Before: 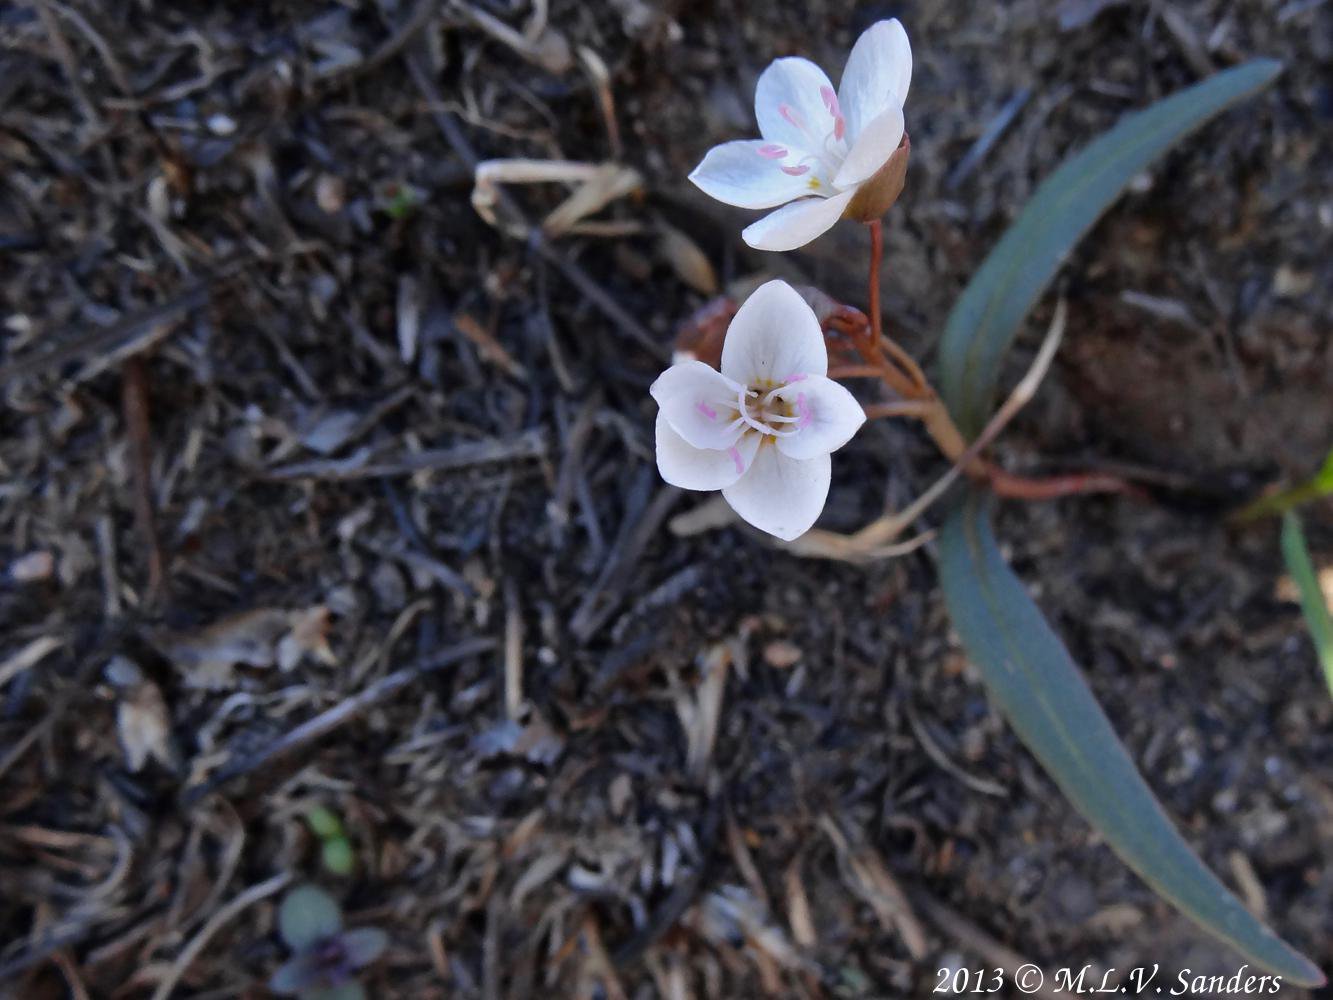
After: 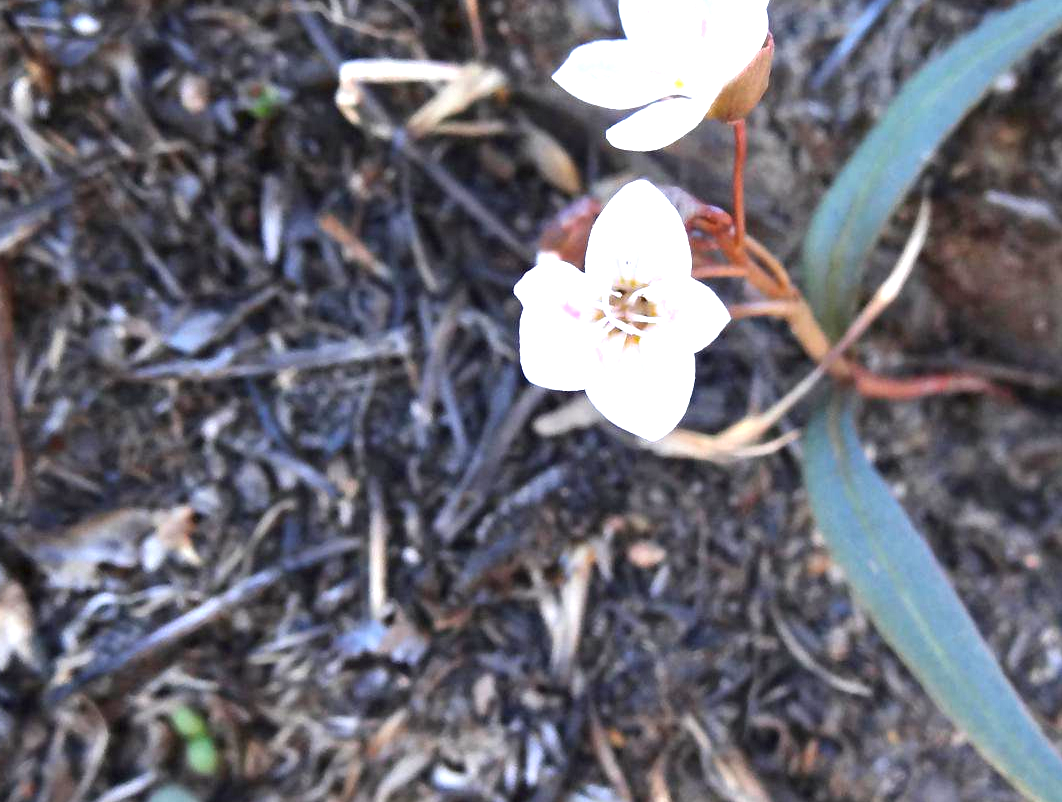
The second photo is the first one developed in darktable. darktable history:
exposure: black level correction 0, exposure 1.697 EV, compensate highlight preservation false
crop and rotate: left 10.261%, top 10.065%, right 10.03%, bottom 9.672%
